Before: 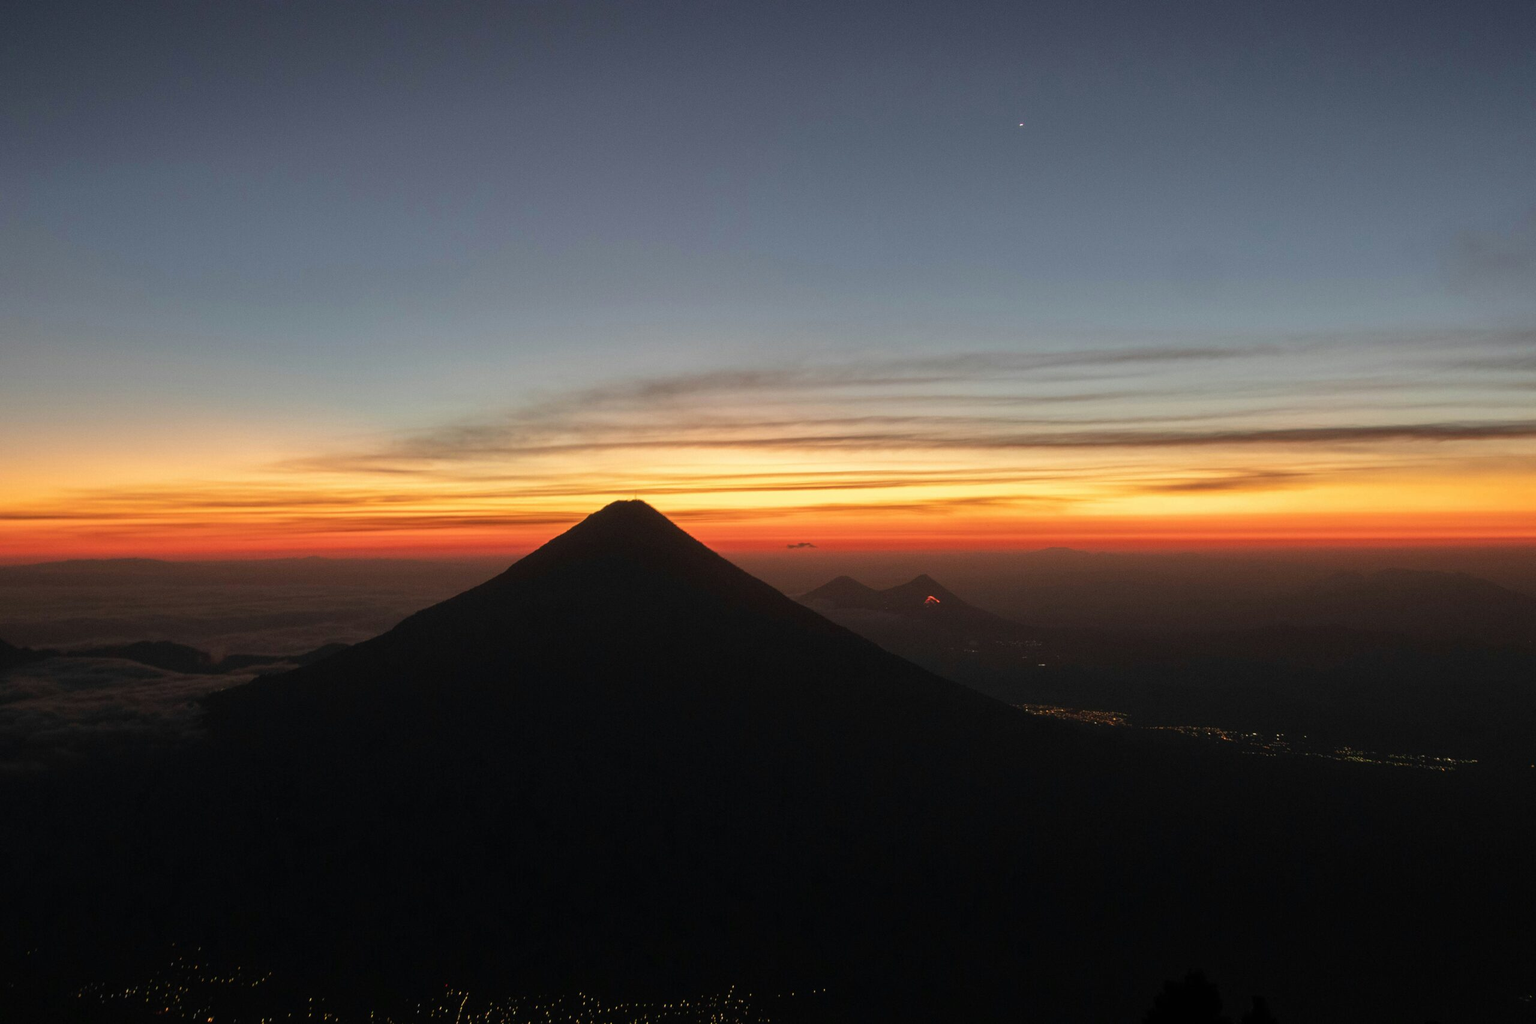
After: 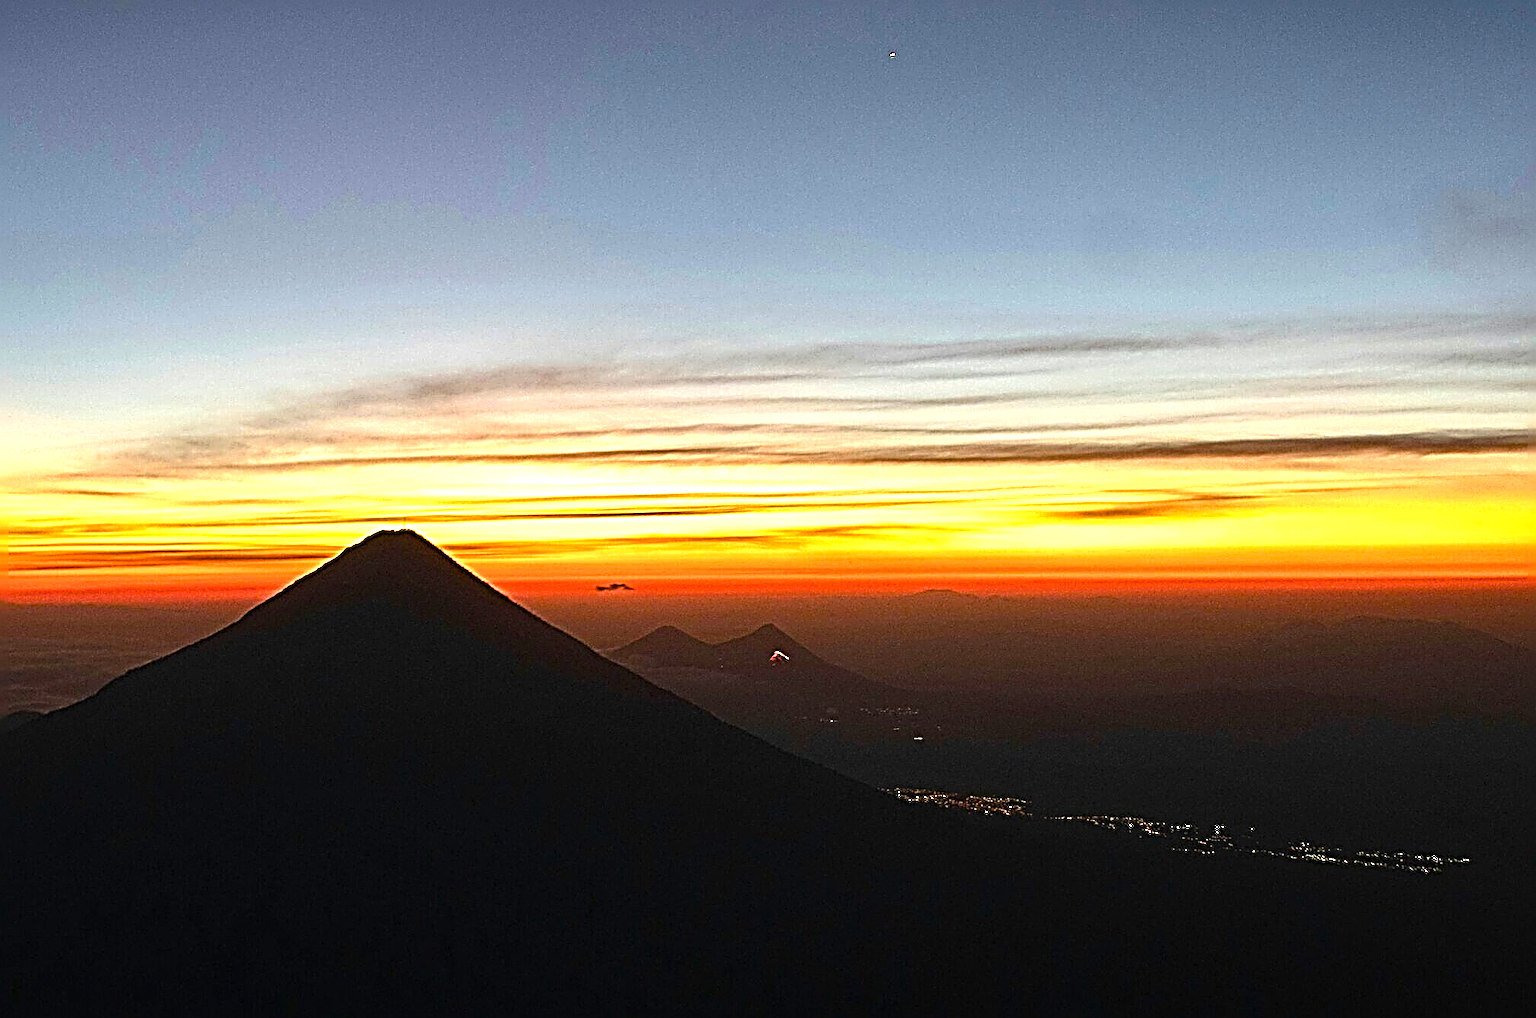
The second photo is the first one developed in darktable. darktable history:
color balance rgb: perceptual saturation grading › global saturation 34.687%, perceptual saturation grading › highlights -29.964%, perceptual saturation grading › shadows 35.079%, perceptual brilliance grading › global brilliance 14.693%, perceptual brilliance grading › shadows -34.936%, global vibrance 20%
crop and rotate: left 20.592%, top 7.983%, right 0.367%, bottom 13.421%
exposure: exposure 0.757 EV, compensate highlight preservation false
sharpen: radius 4.019, amount 1.999
